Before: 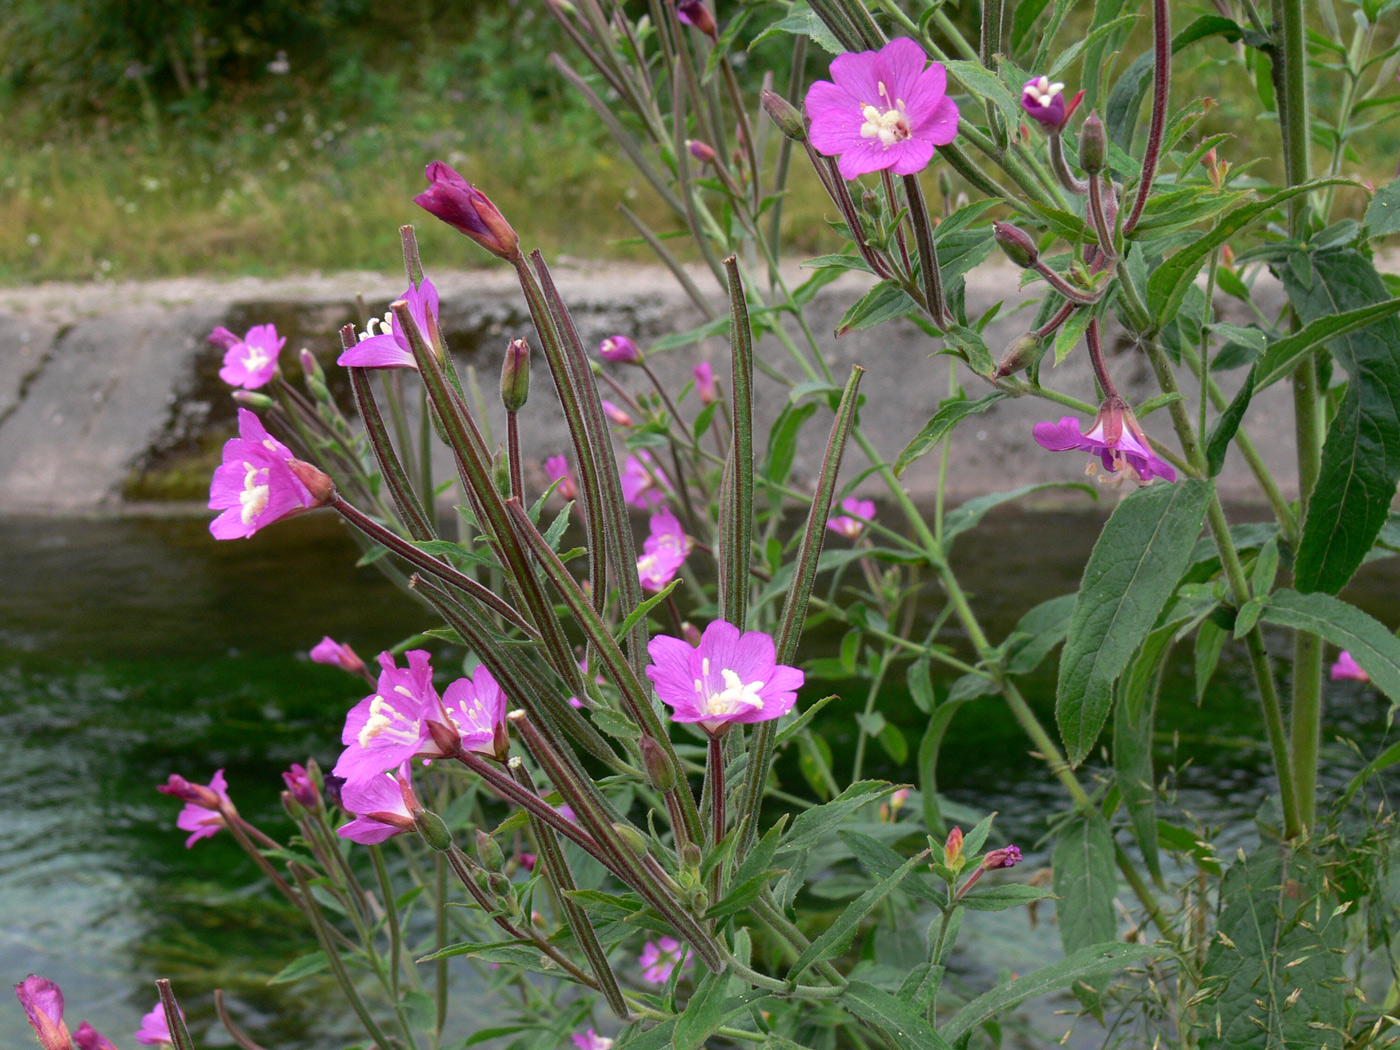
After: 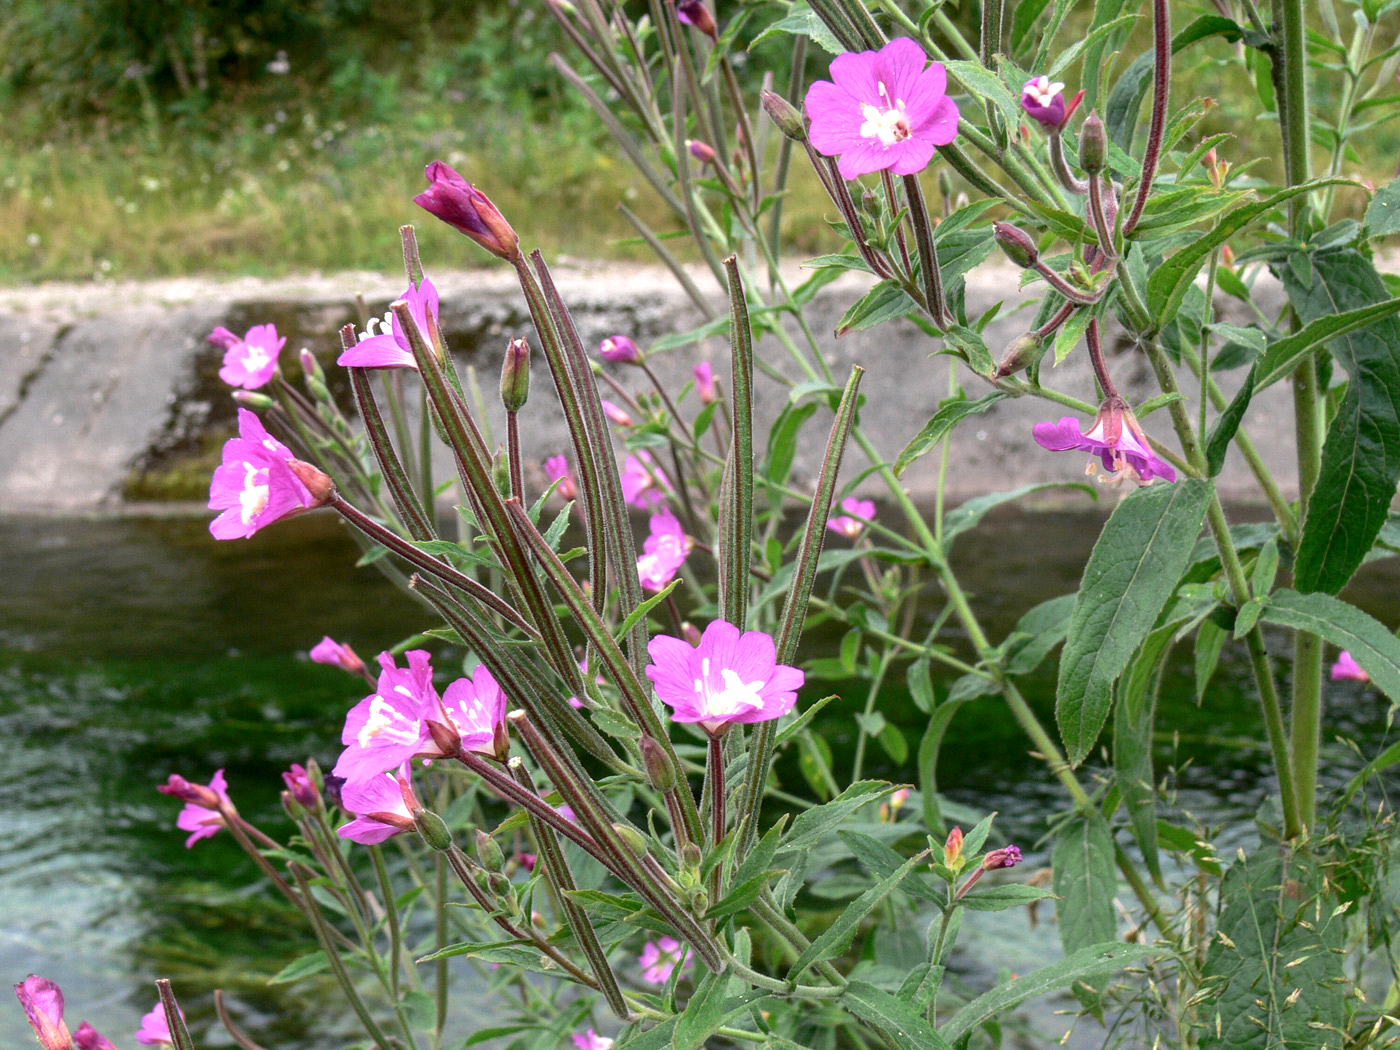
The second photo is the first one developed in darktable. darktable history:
contrast brightness saturation: saturation -0.06
local contrast: on, module defaults
exposure: exposure 0.606 EV, compensate exposure bias true, compensate highlight preservation false
